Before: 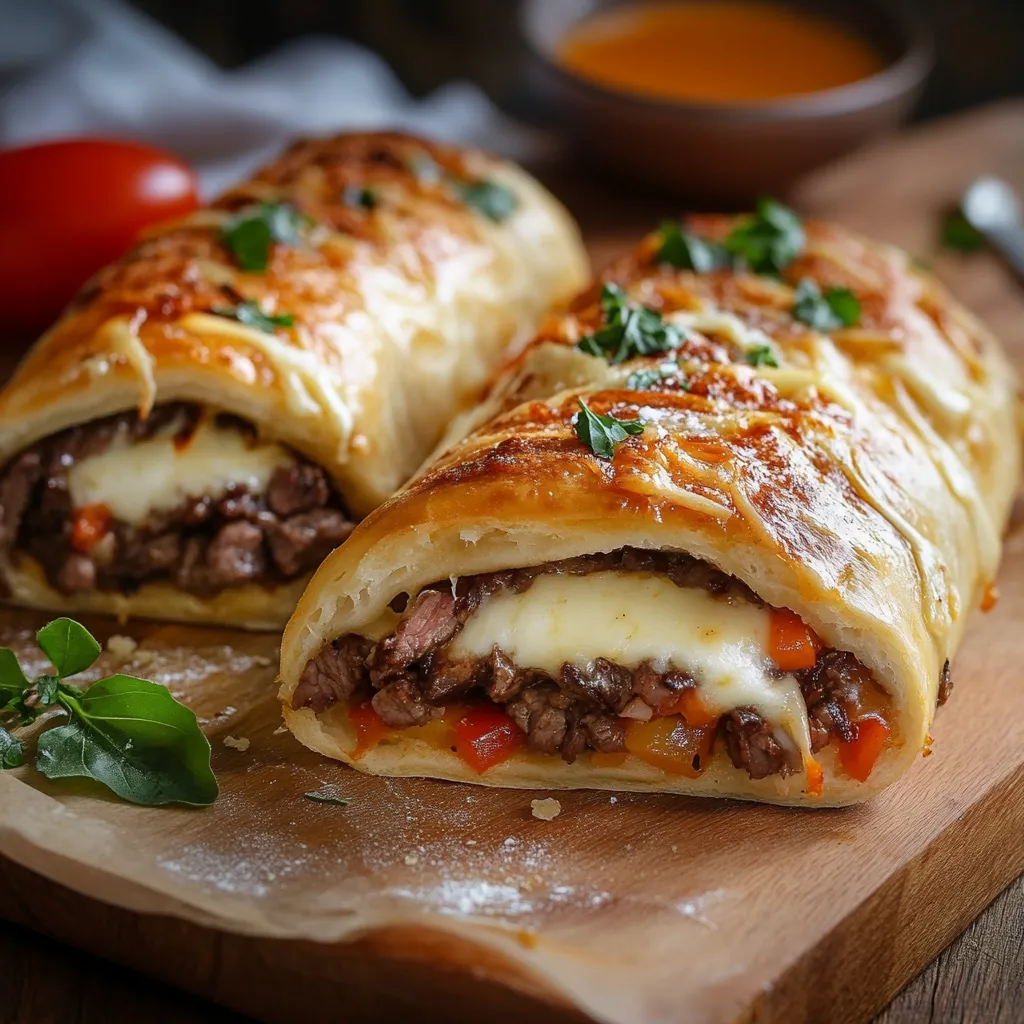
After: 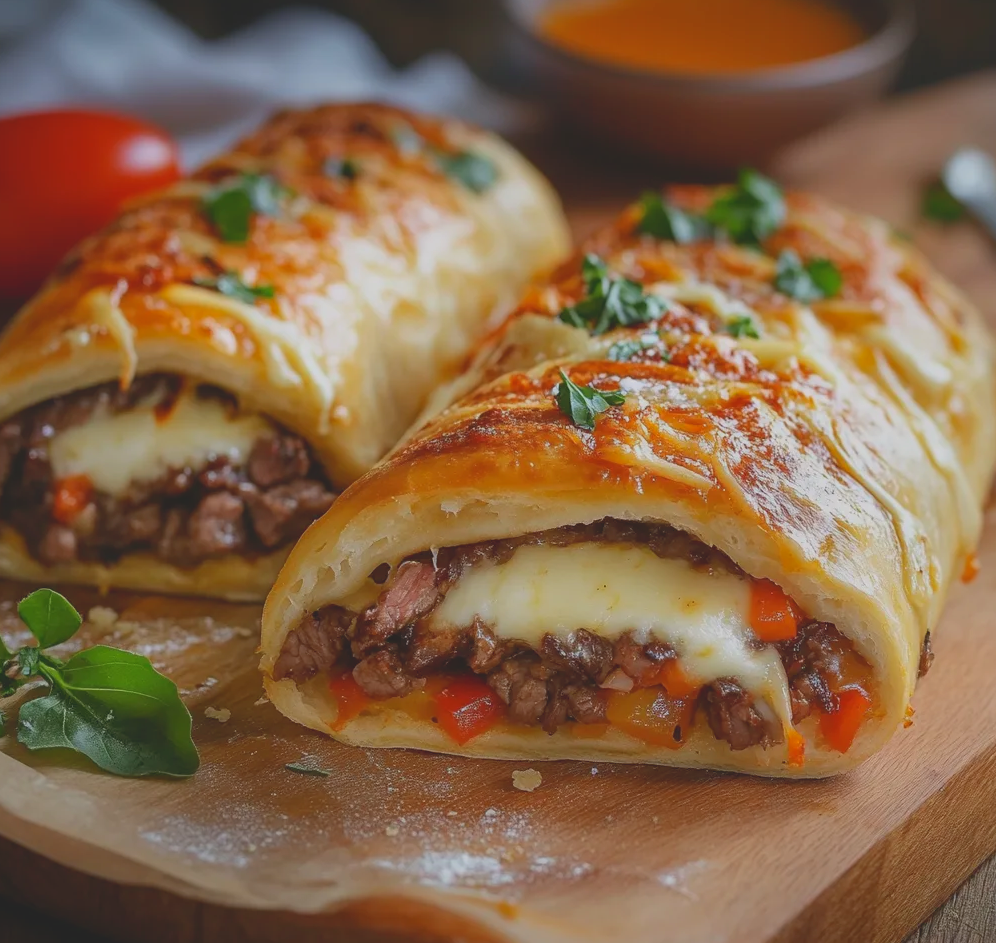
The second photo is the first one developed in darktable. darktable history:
contrast brightness saturation: contrast -0.283
crop: left 1.871%, top 2.868%, right 0.832%, bottom 4.966%
